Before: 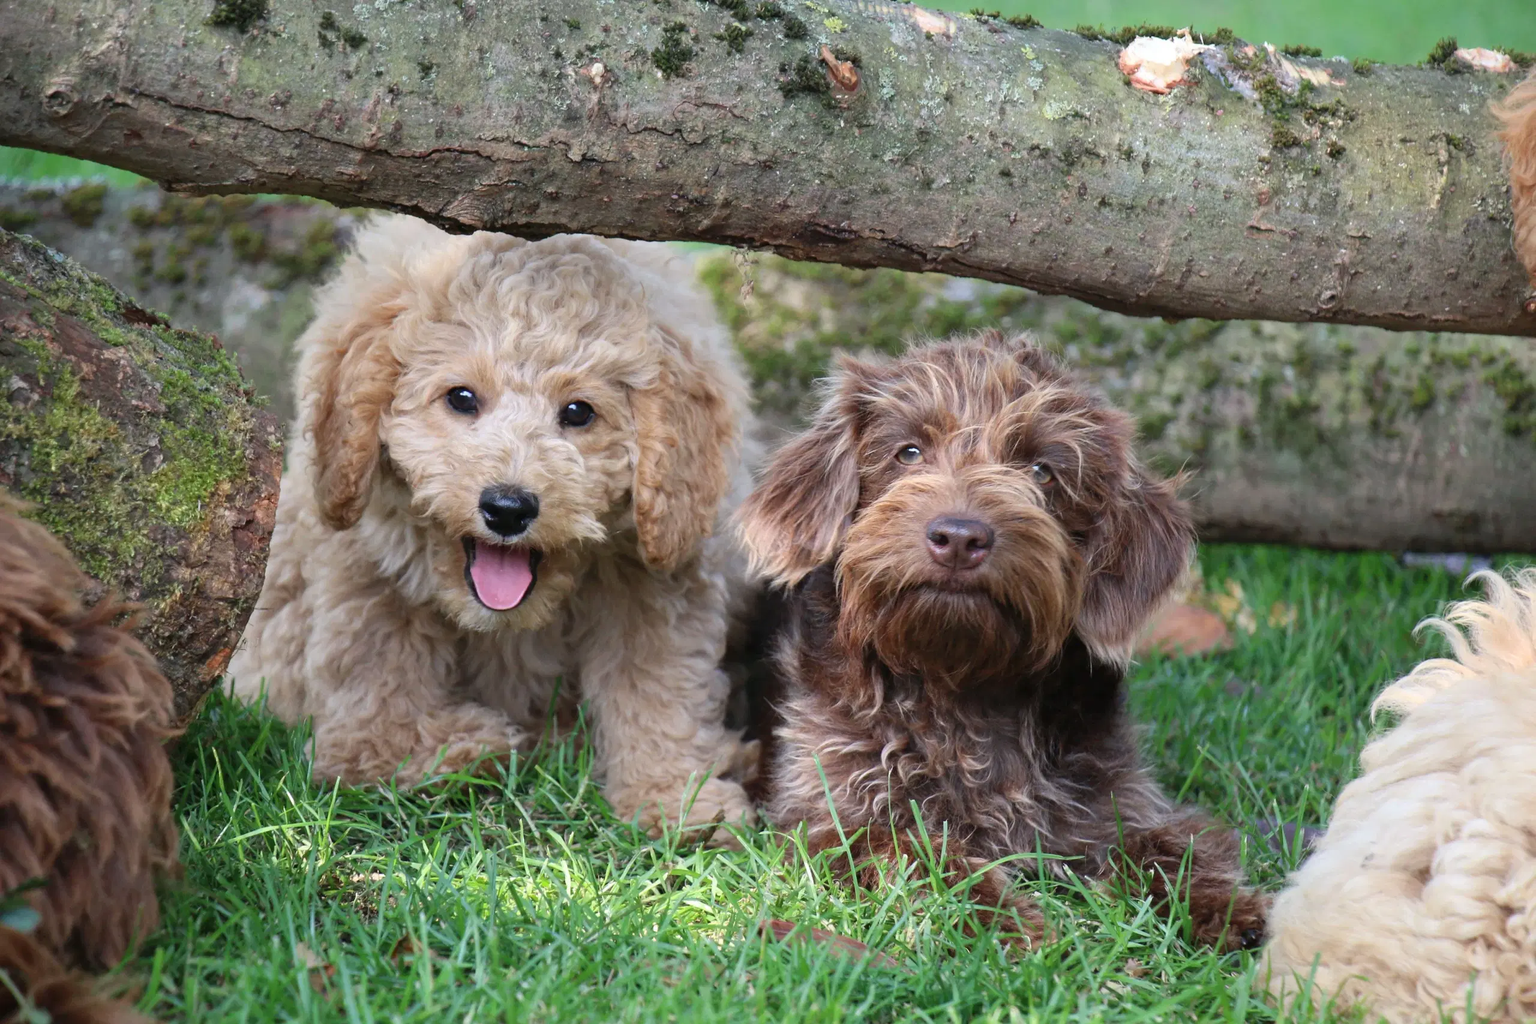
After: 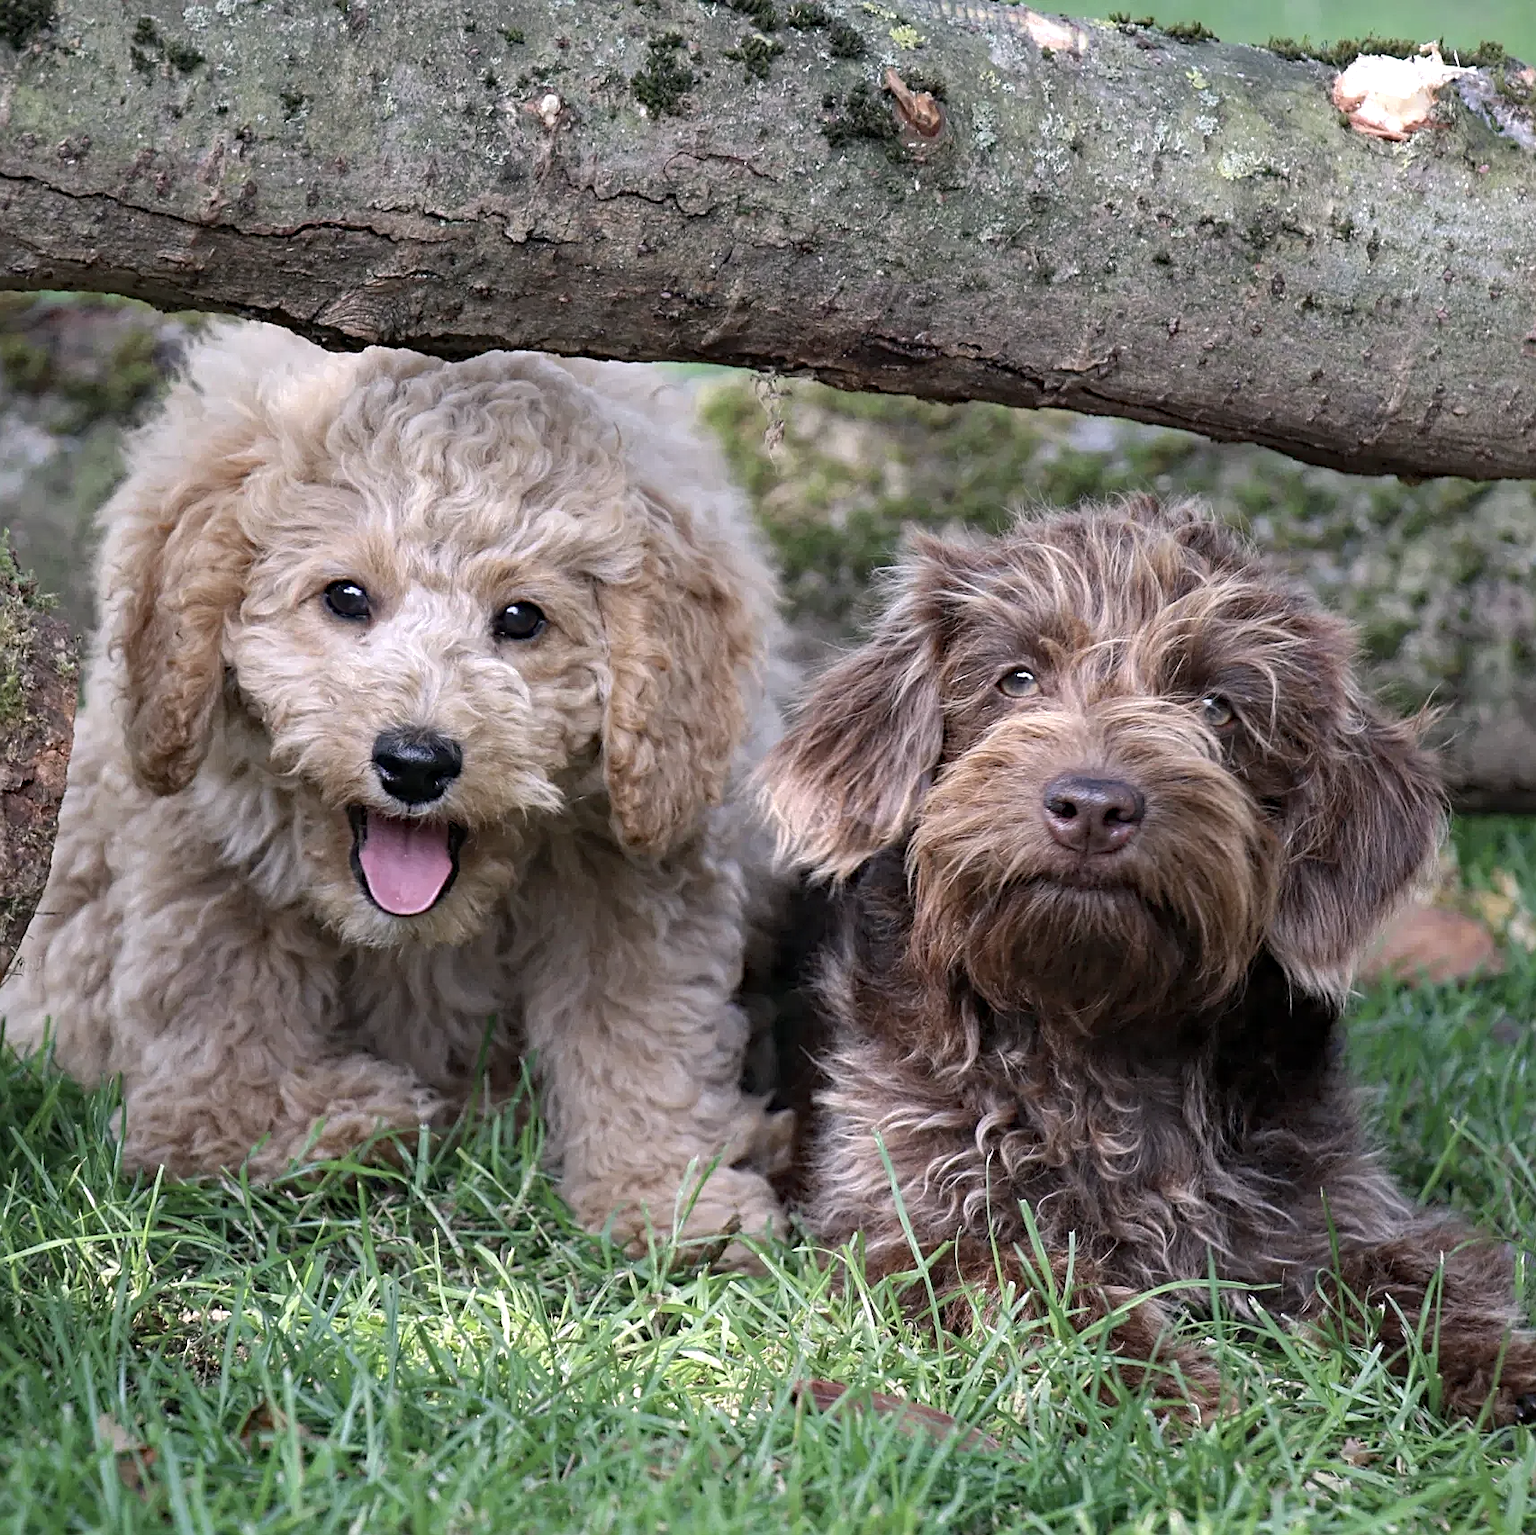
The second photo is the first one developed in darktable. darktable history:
crop and rotate: left 15.055%, right 18.278%
sharpen: on, module defaults
color calibration: illuminant as shot in camera, x 0.358, y 0.373, temperature 4628.91 K
white balance: red 0.978, blue 0.999
haze removal: compatibility mode true, adaptive false
color correction: highlights a* 5.59, highlights b* 5.24, saturation 0.68
rotate and perspective: crop left 0, crop top 0
local contrast: highlights 100%, shadows 100%, detail 120%, midtone range 0.2
